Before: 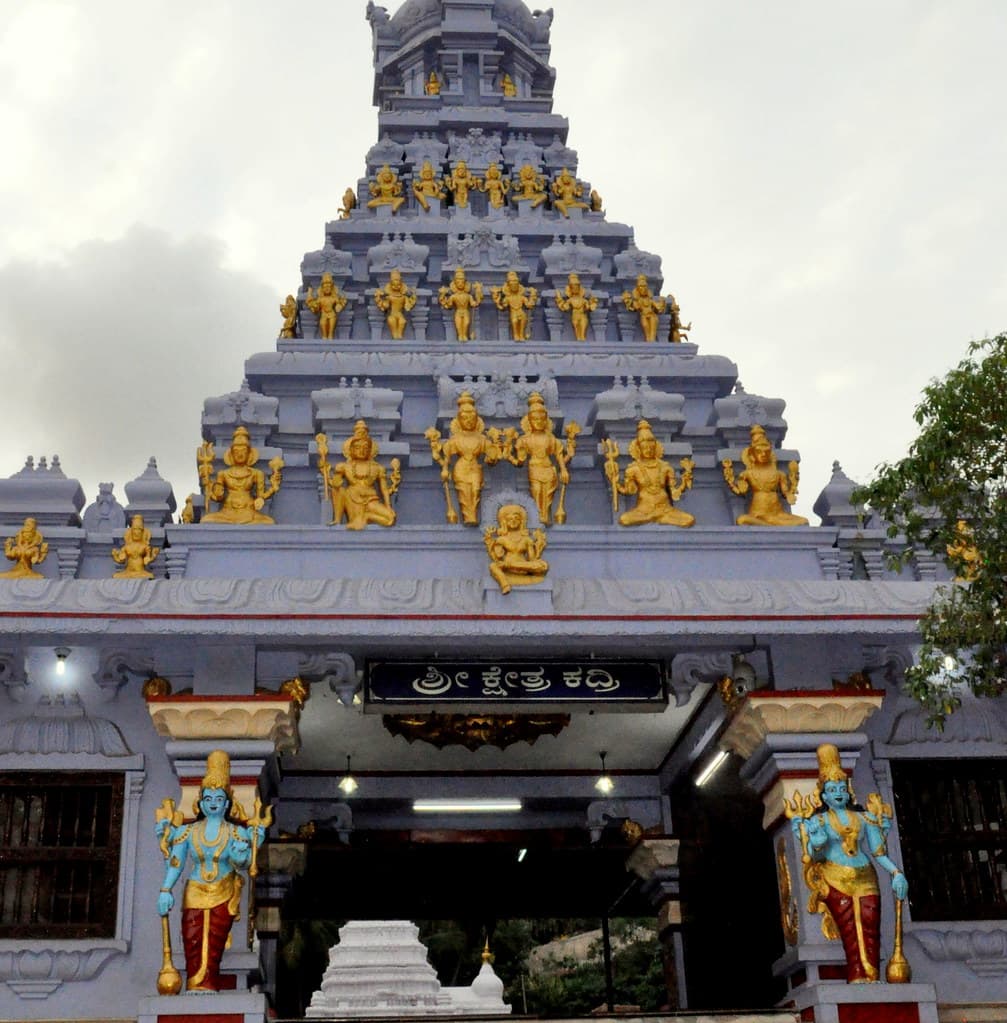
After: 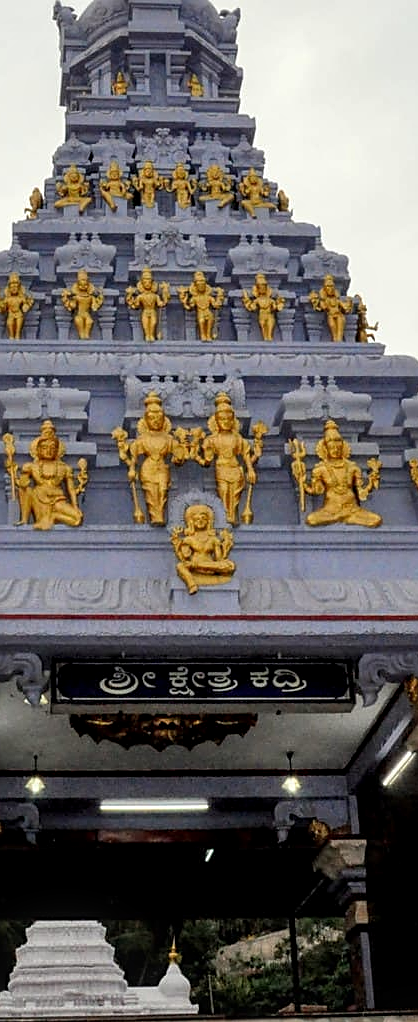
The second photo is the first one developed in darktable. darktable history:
sharpen: on, module defaults
local contrast: on, module defaults
crop: left 31.121%, right 27.359%
